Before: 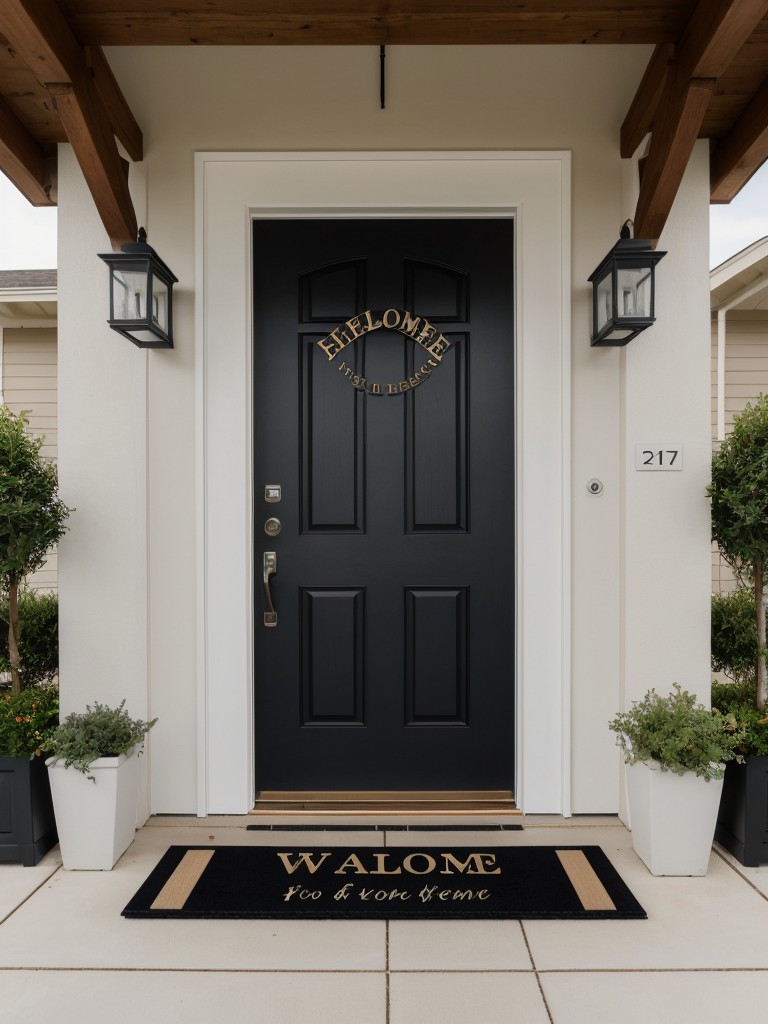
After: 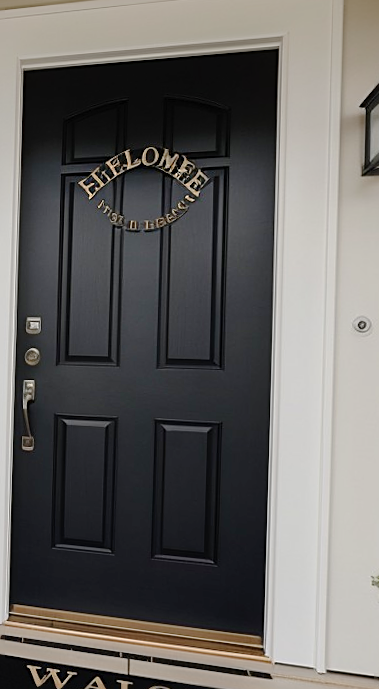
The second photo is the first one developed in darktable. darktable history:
rotate and perspective: rotation 1.69°, lens shift (vertical) -0.023, lens shift (horizontal) -0.291, crop left 0.025, crop right 0.988, crop top 0.092, crop bottom 0.842
white balance: emerald 1
tone curve: curves: ch0 [(0, 0) (0.003, 0.003) (0.011, 0.014) (0.025, 0.027) (0.044, 0.044) (0.069, 0.064) (0.1, 0.108) (0.136, 0.153) (0.177, 0.208) (0.224, 0.275) (0.277, 0.349) (0.335, 0.422) (0.399, 0.492) (0.468, 0.557) (0.543, 0.617) (0.623, 0.682) (0.709, 0.745) (0.801, 0.826) (0.898, 0.916) (1, 1)], preserve colors none
sharpen: on, module defaults
crop and rotate: angle 0.02°, left 24.353%, top 13.219%, right 26.156%, bottom 8.224%
